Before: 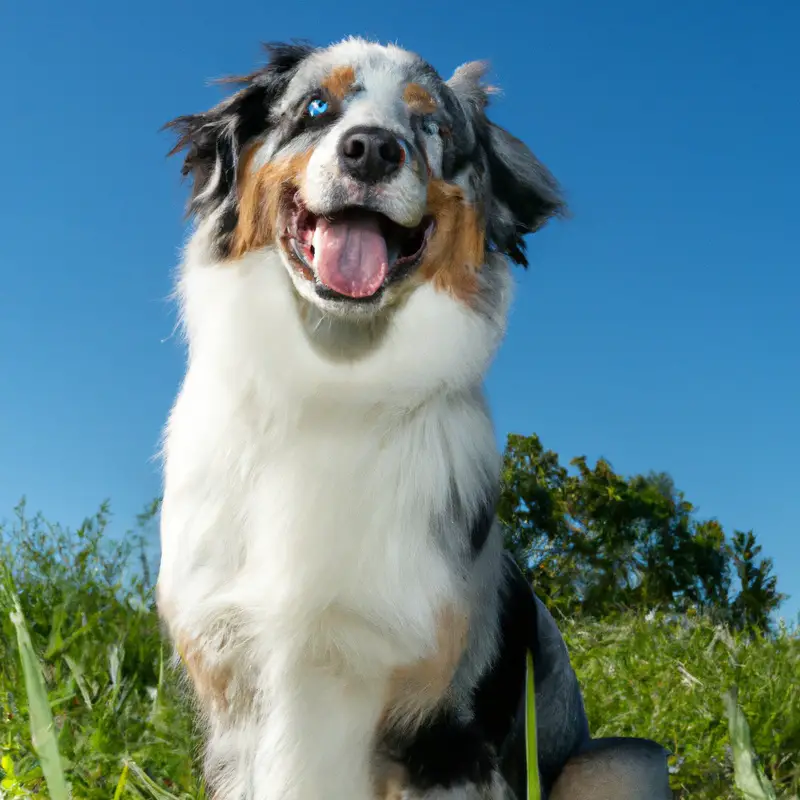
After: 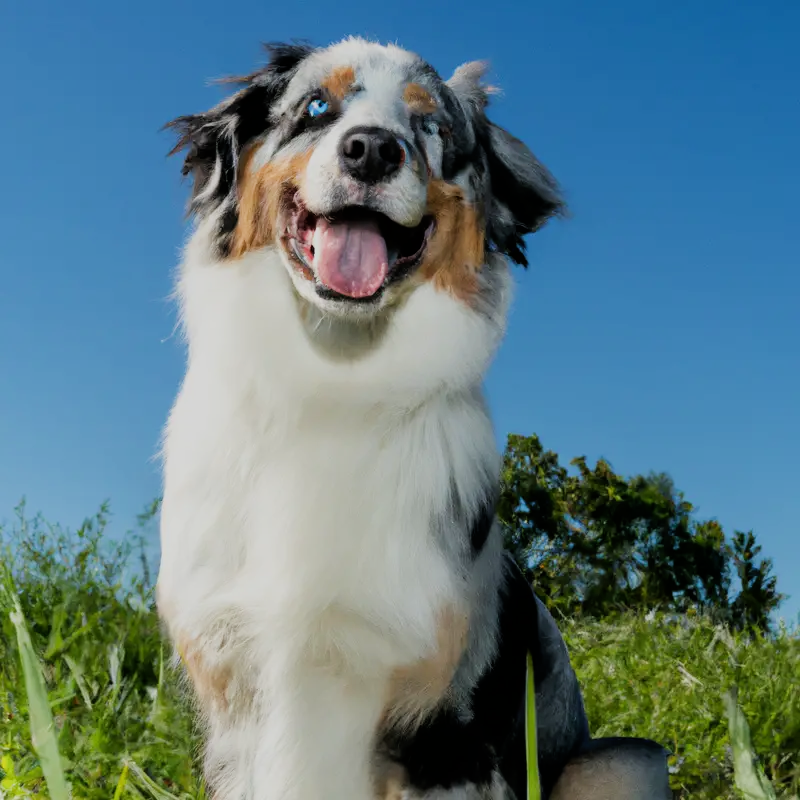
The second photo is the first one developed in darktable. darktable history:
filmic rgb: black relative exposure -7.65 EV, white relative exposure 4.56 EV, hardness 3.61, contrast 1.05
color balance: on, module defaults
